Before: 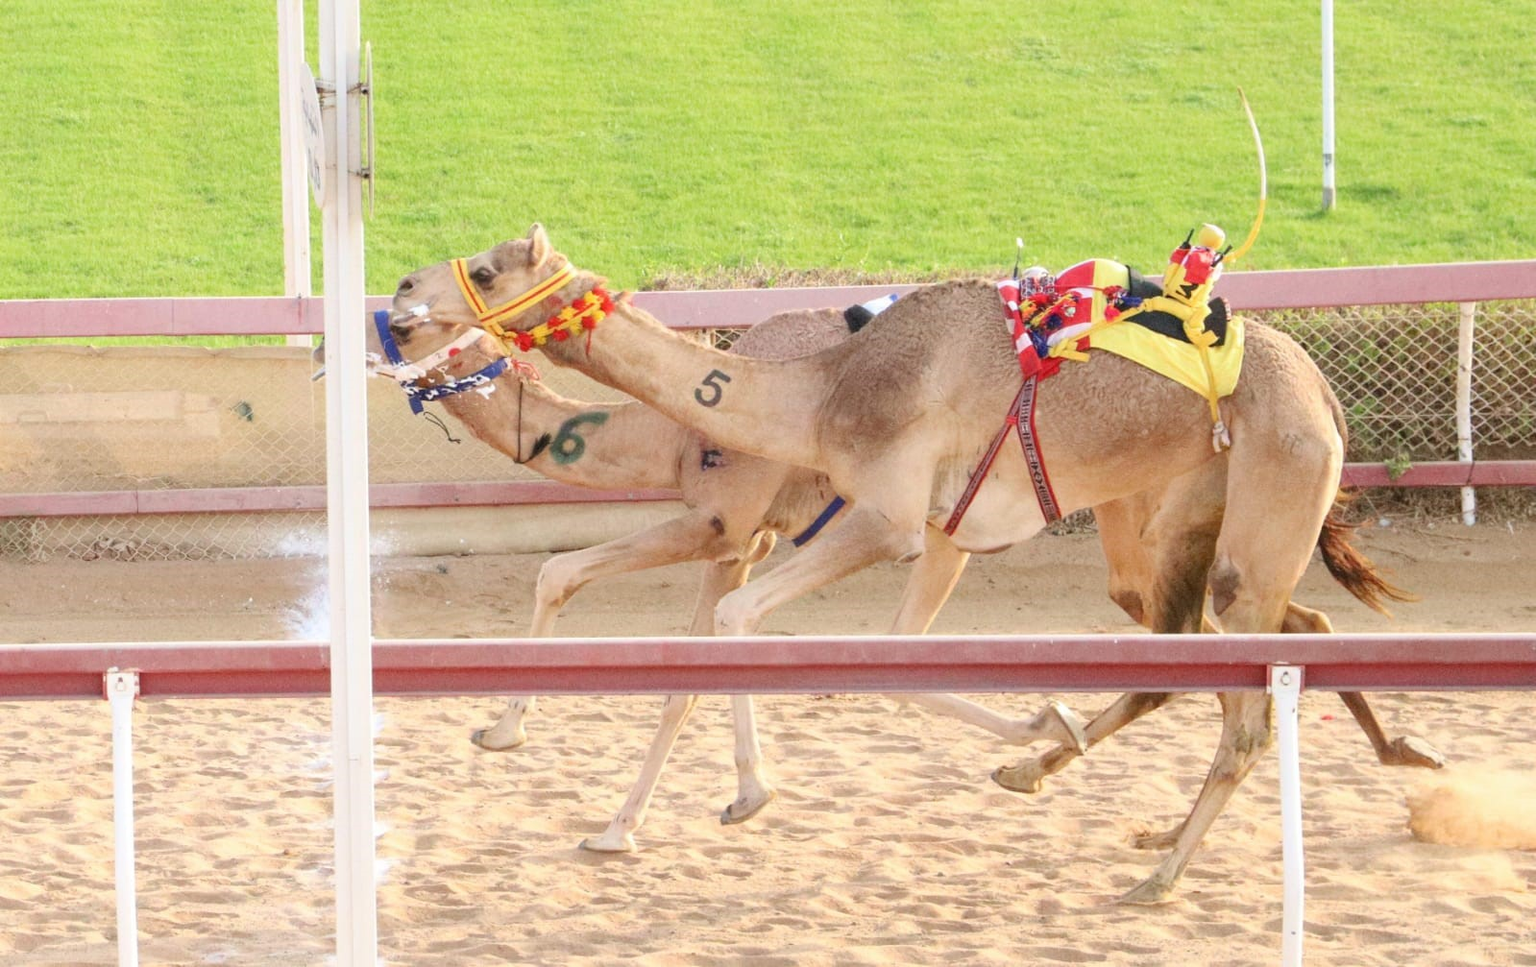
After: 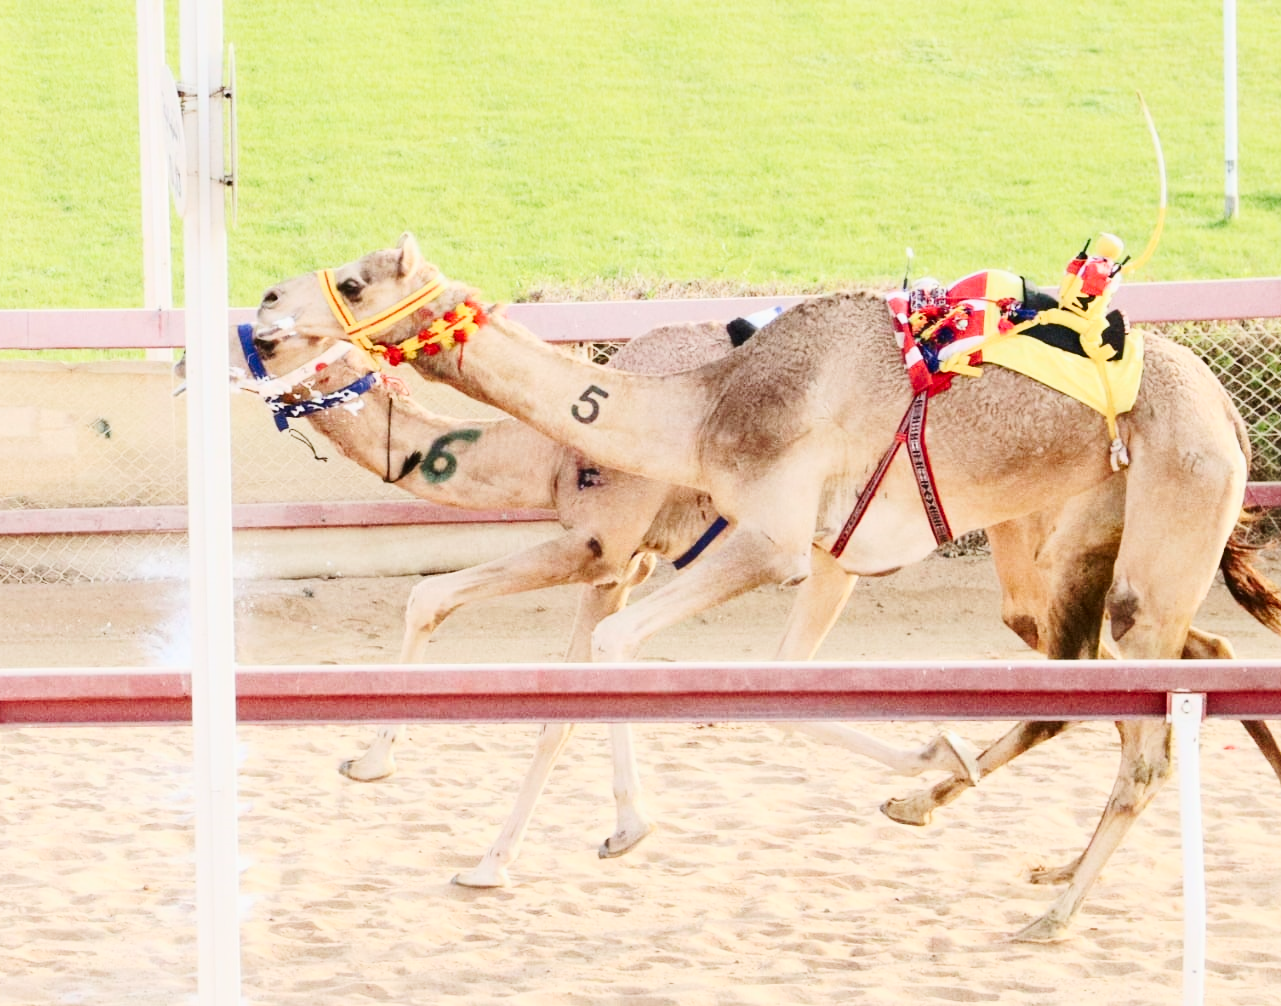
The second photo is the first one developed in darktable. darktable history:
contrast brightness saturation: contrast 0.27
tone curve: curves: ch0 [(0, 0) (0.071, 0.047) (0.266, 0.26) (0.491, 0.552) (0.753, 0.818) (1, 0.983)]; ch1 [(0, 0) (0.346, 0.307) (0.408, 0.369) (0.463, 0.443) (0.482, 0.493) (0.502, 0.5) (0.517, 0.518) (0.55, 0.573) (0.597, 0.641) (0.651, 0.709) (1, 1)]; ch2 [(0, 0) (0.346, 0.34) (0.434, 0.46) (0.485, 0.494) (0.5, 0.494) (0.517, 0.506) (0.535, 0.545) (0.583, 0.634) (0.625, 0.686) (1, 1)], preserve colors none
crop and rotate: left 9.563%, right 10.265%
